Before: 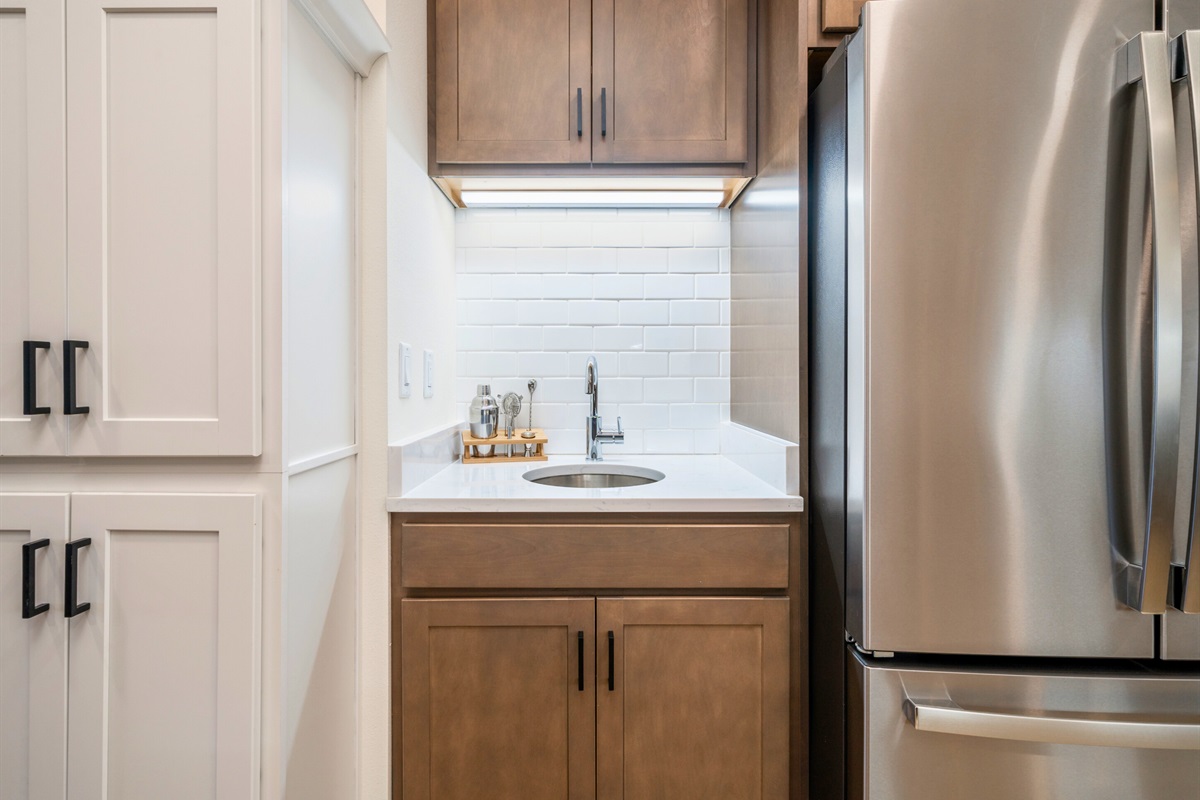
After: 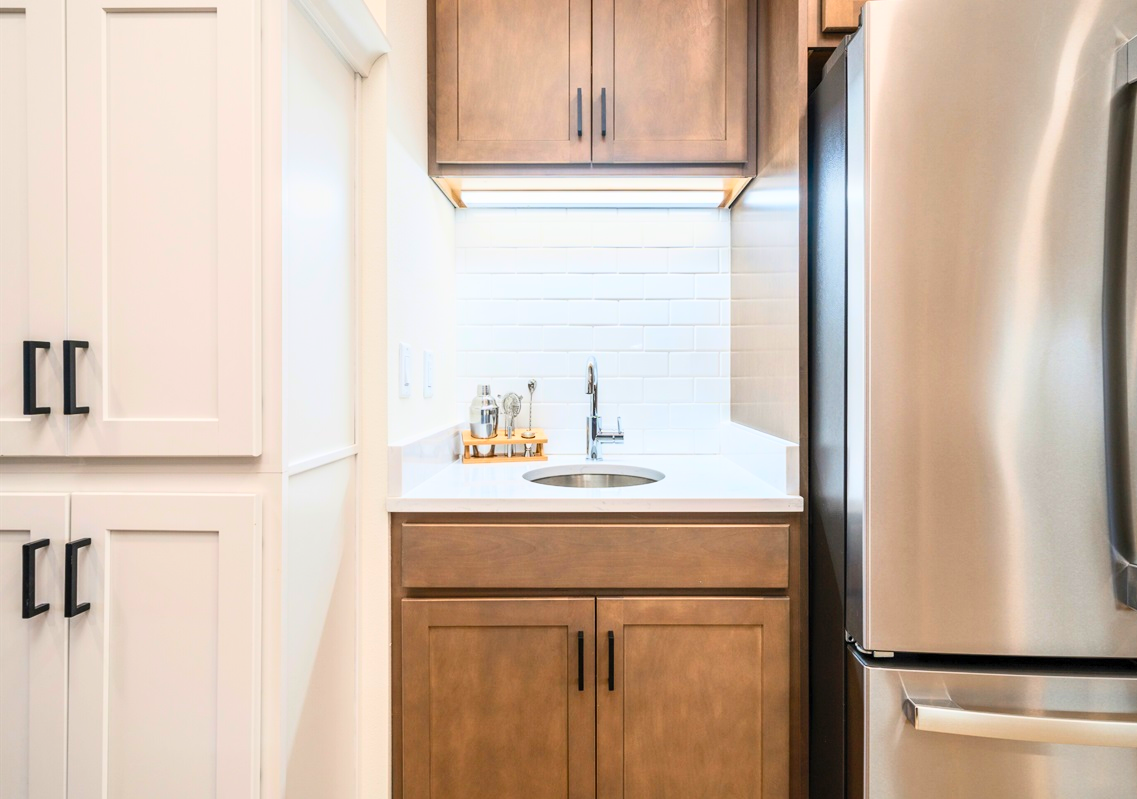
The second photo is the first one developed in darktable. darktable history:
crop and rotate: left 0%, right 5.229%
contrast brightness saturation: contrast 0.241, brightness 0.242, saturation 0.38
exposure: compensate highlight preservation false
